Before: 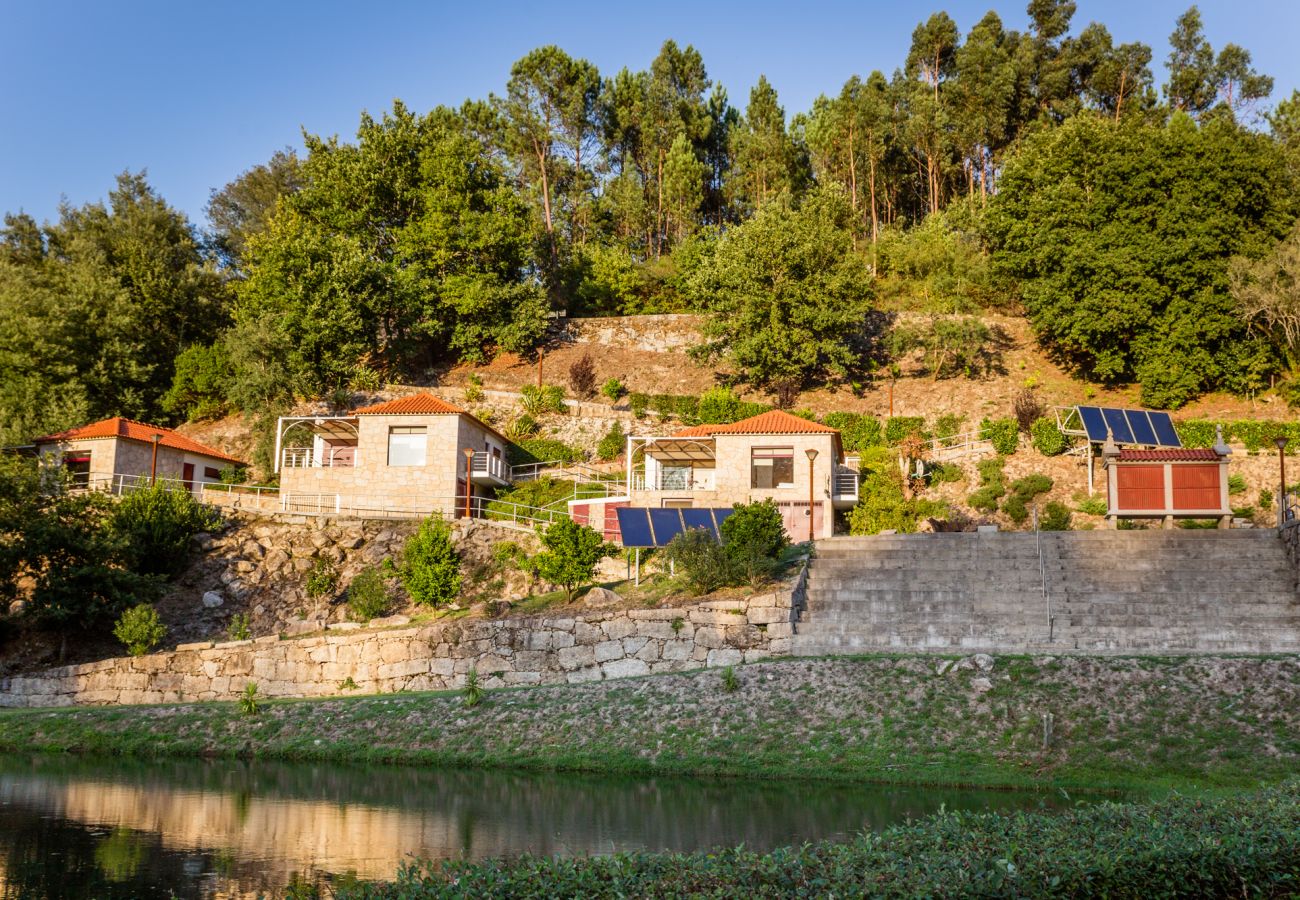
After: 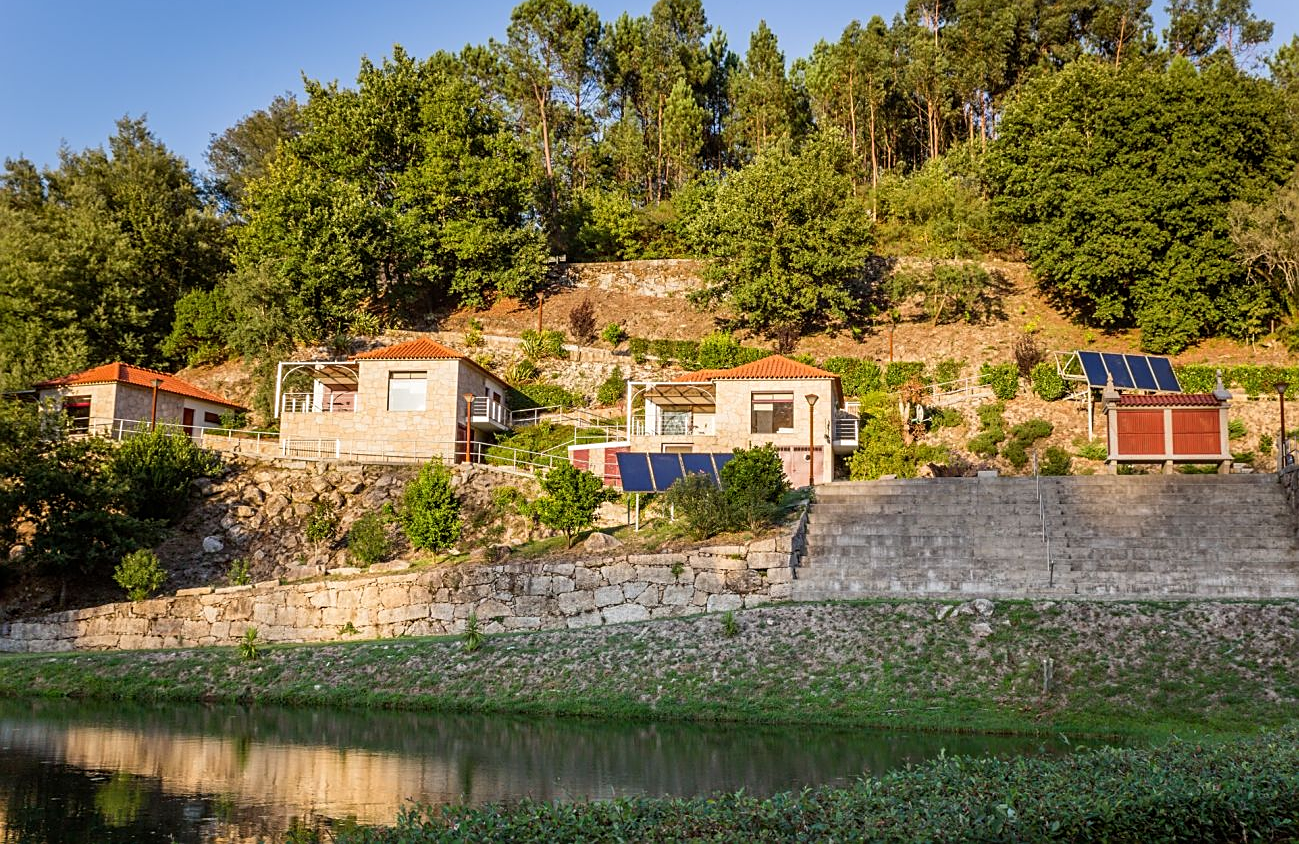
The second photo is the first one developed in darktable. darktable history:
crop and rotate: top 6.145%
sharpen: on, module defaults
